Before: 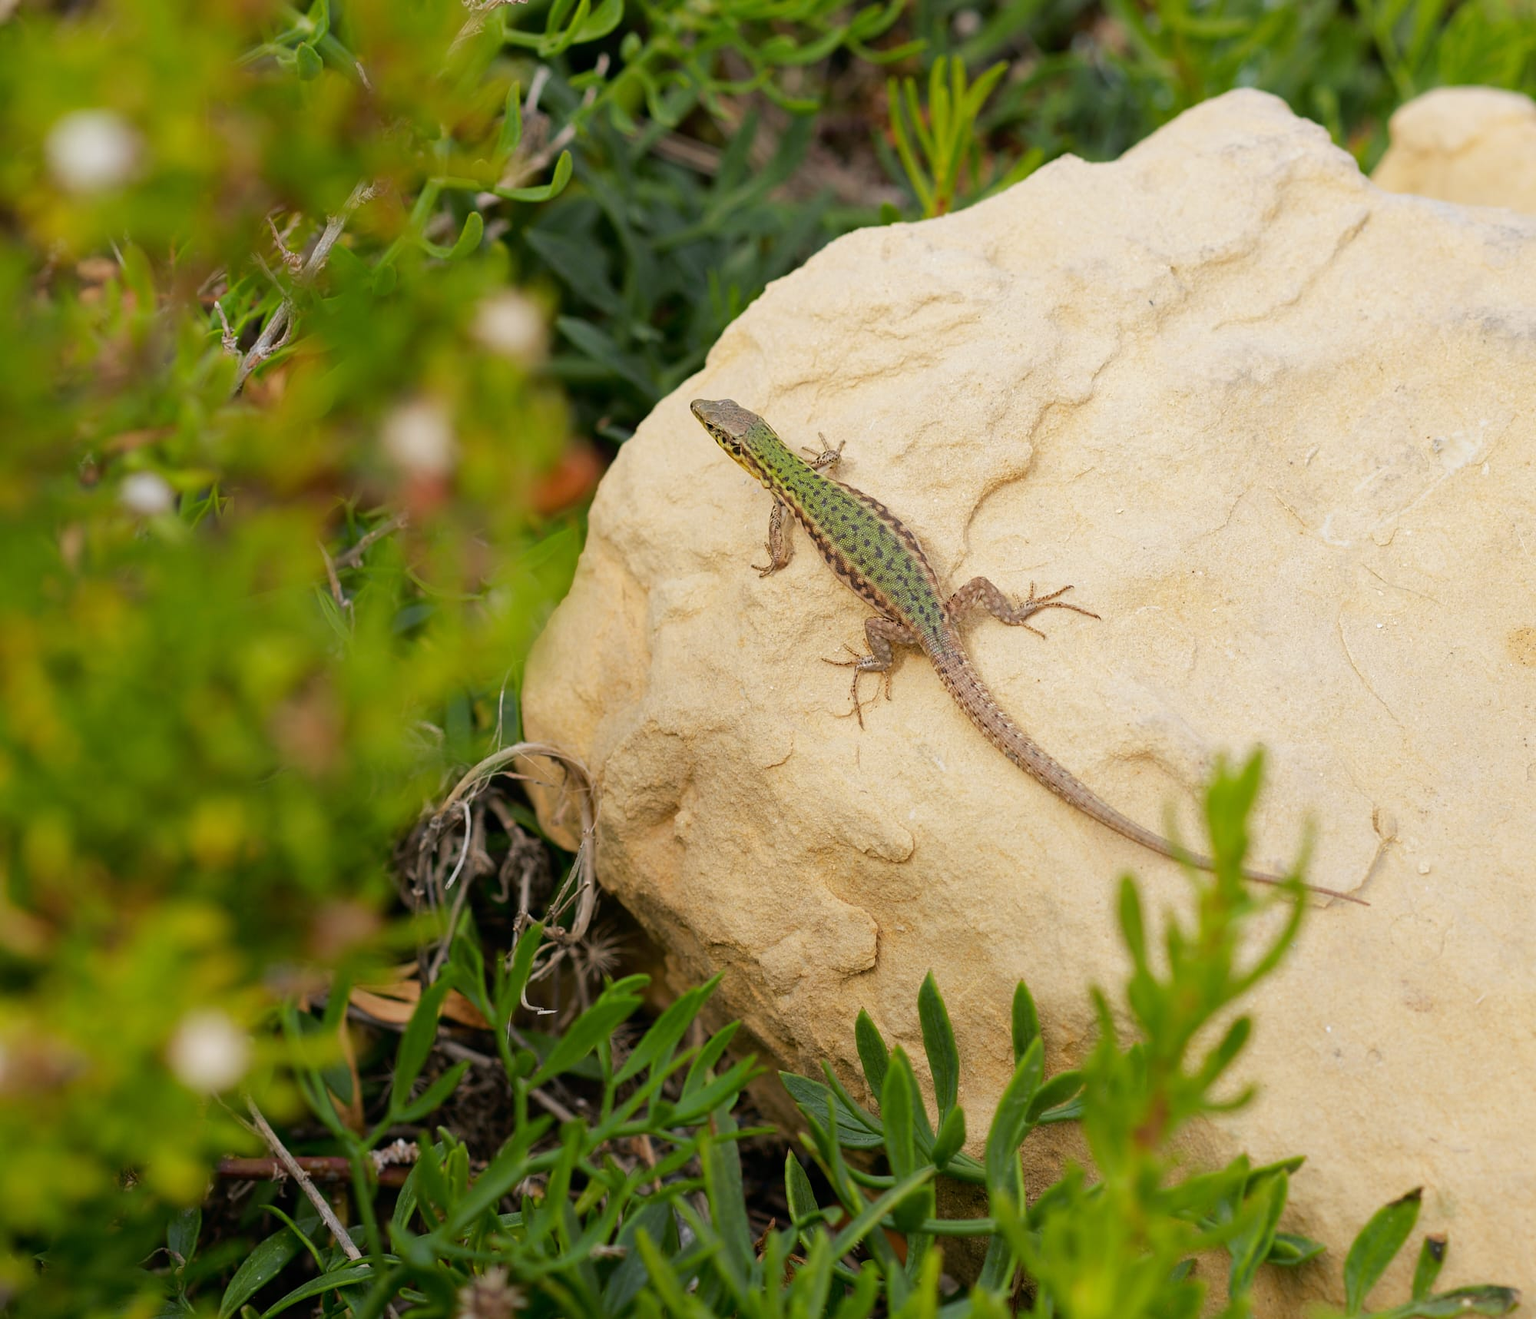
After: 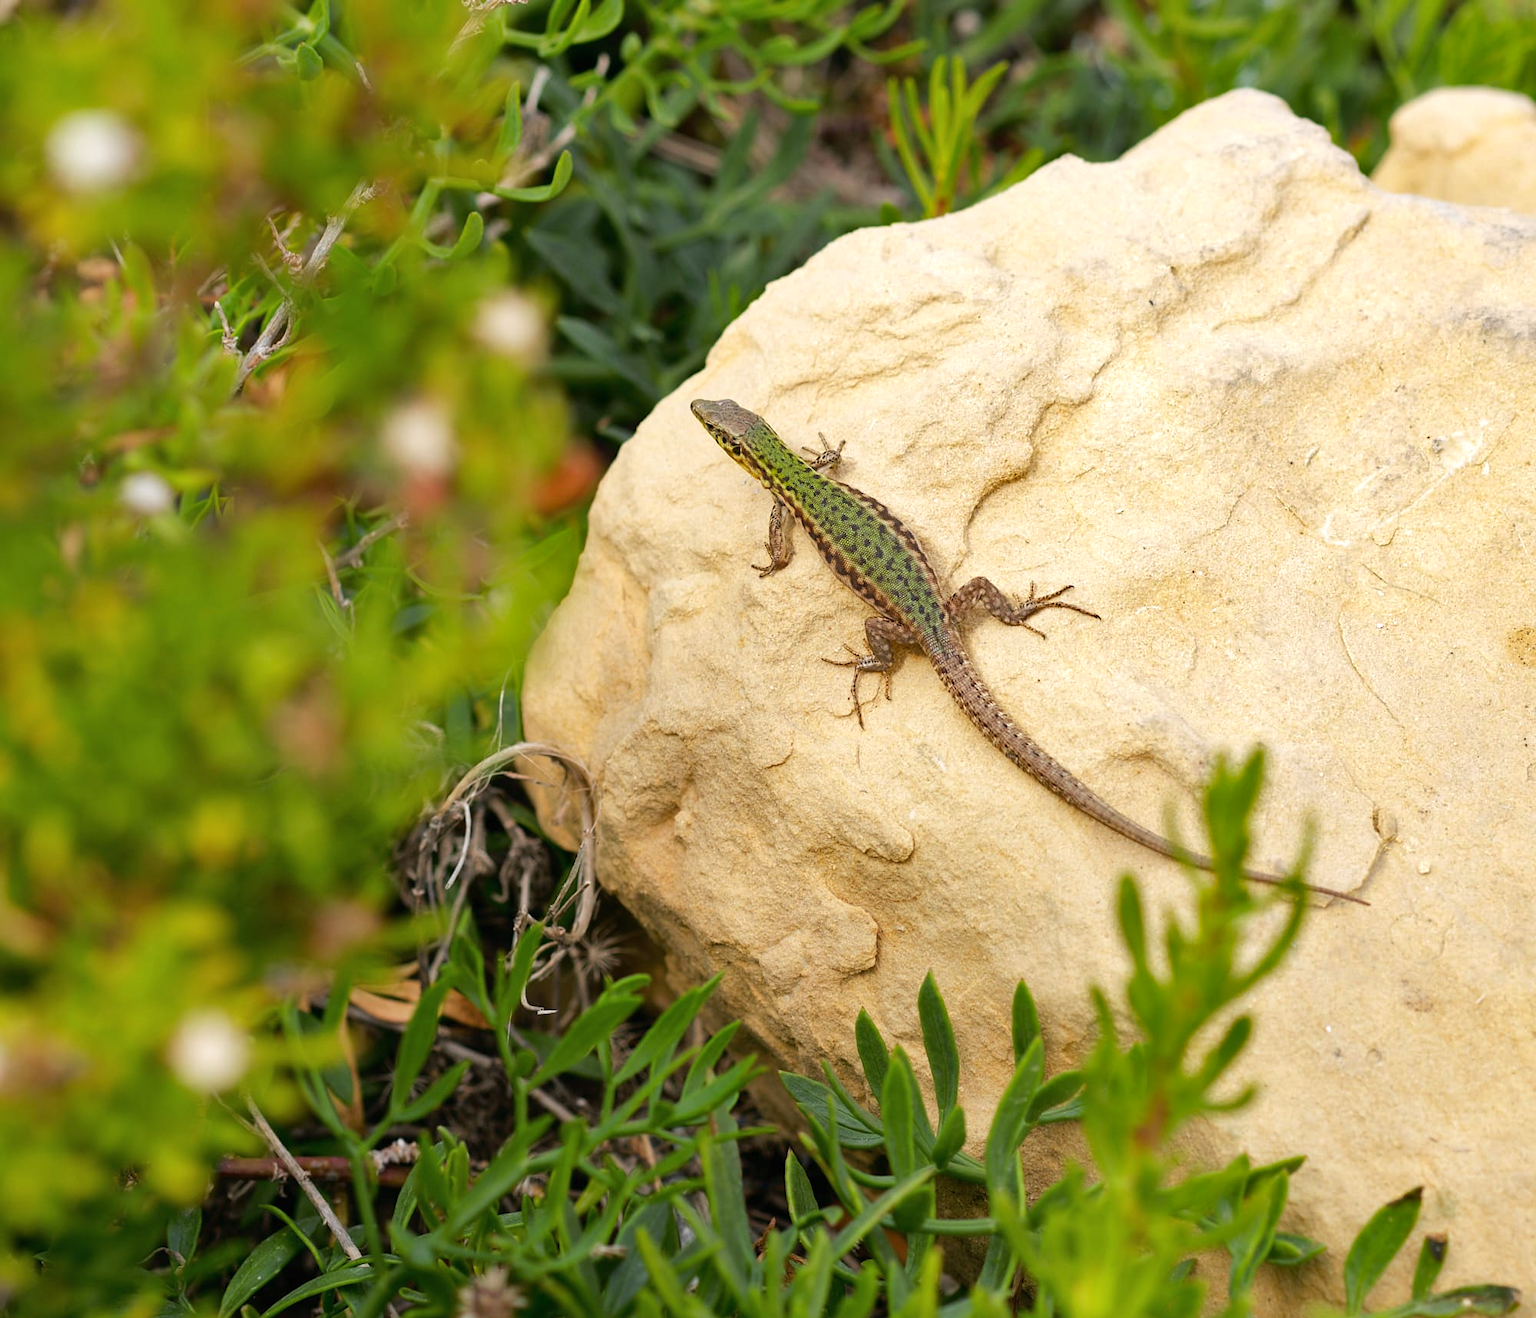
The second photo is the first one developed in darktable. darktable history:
shadows and highlights: shadows 12, white point adjustment 1.2, soften with gaussian
exposure: black level correction 0, exposure 1.35 EV, compensate exposure bias true, compensate highlight preservation false
